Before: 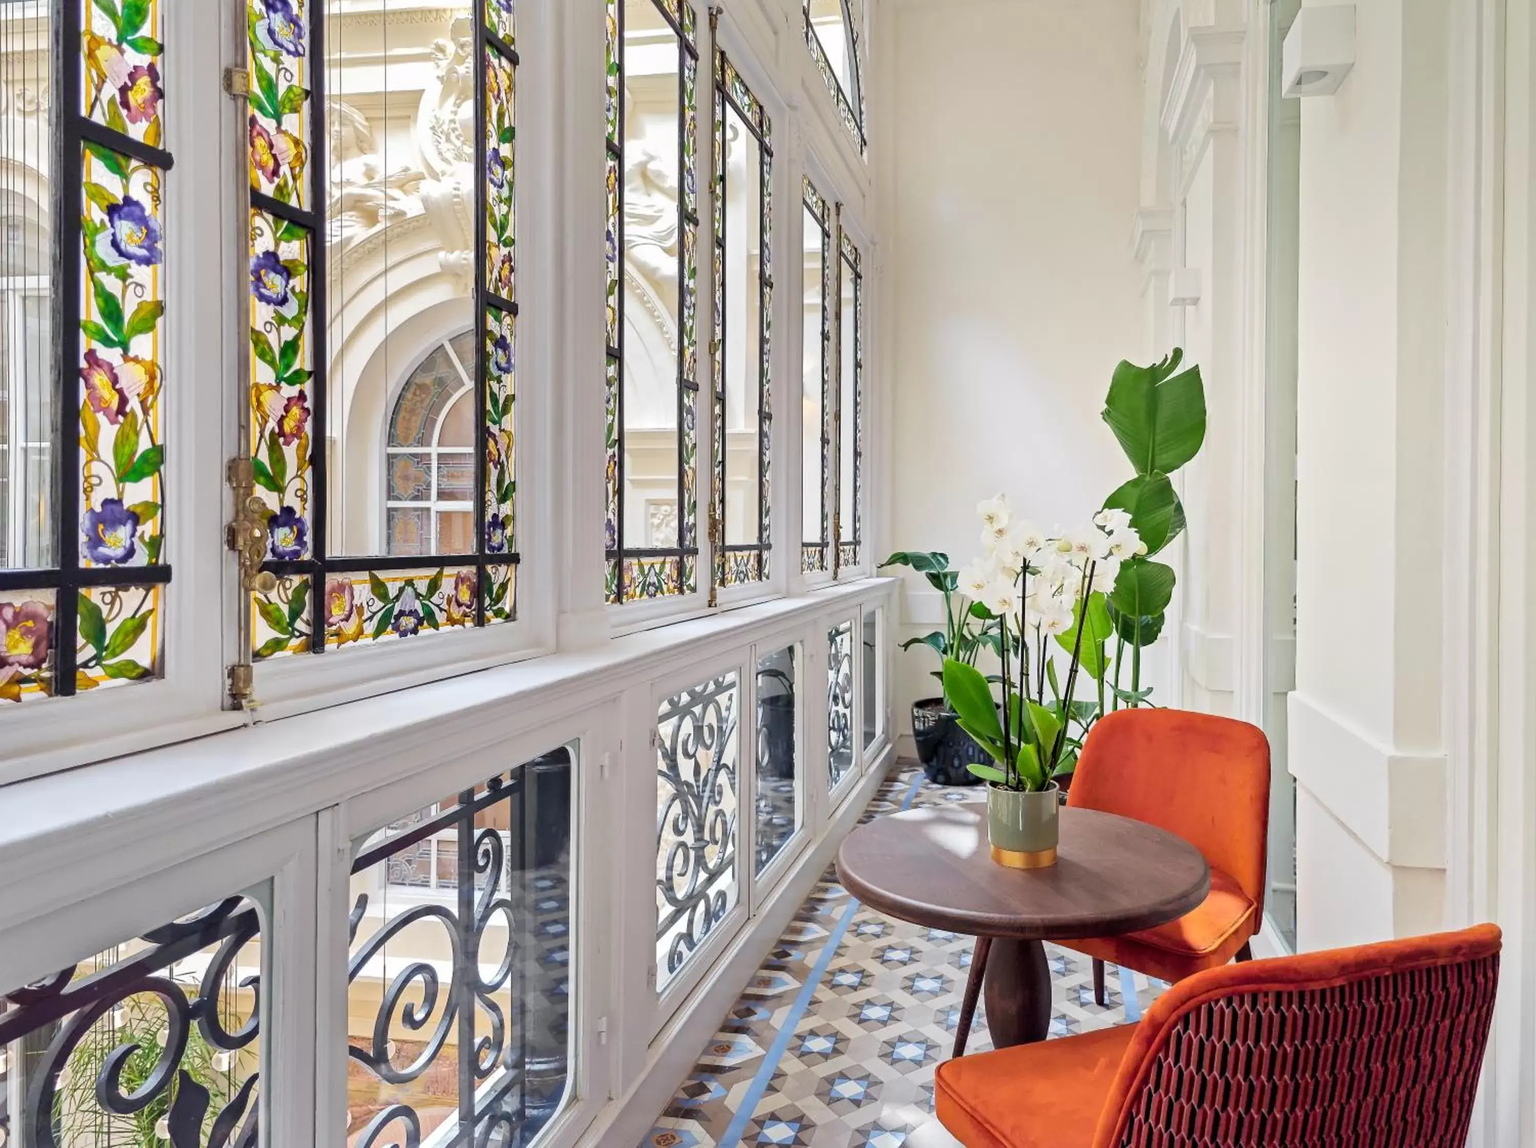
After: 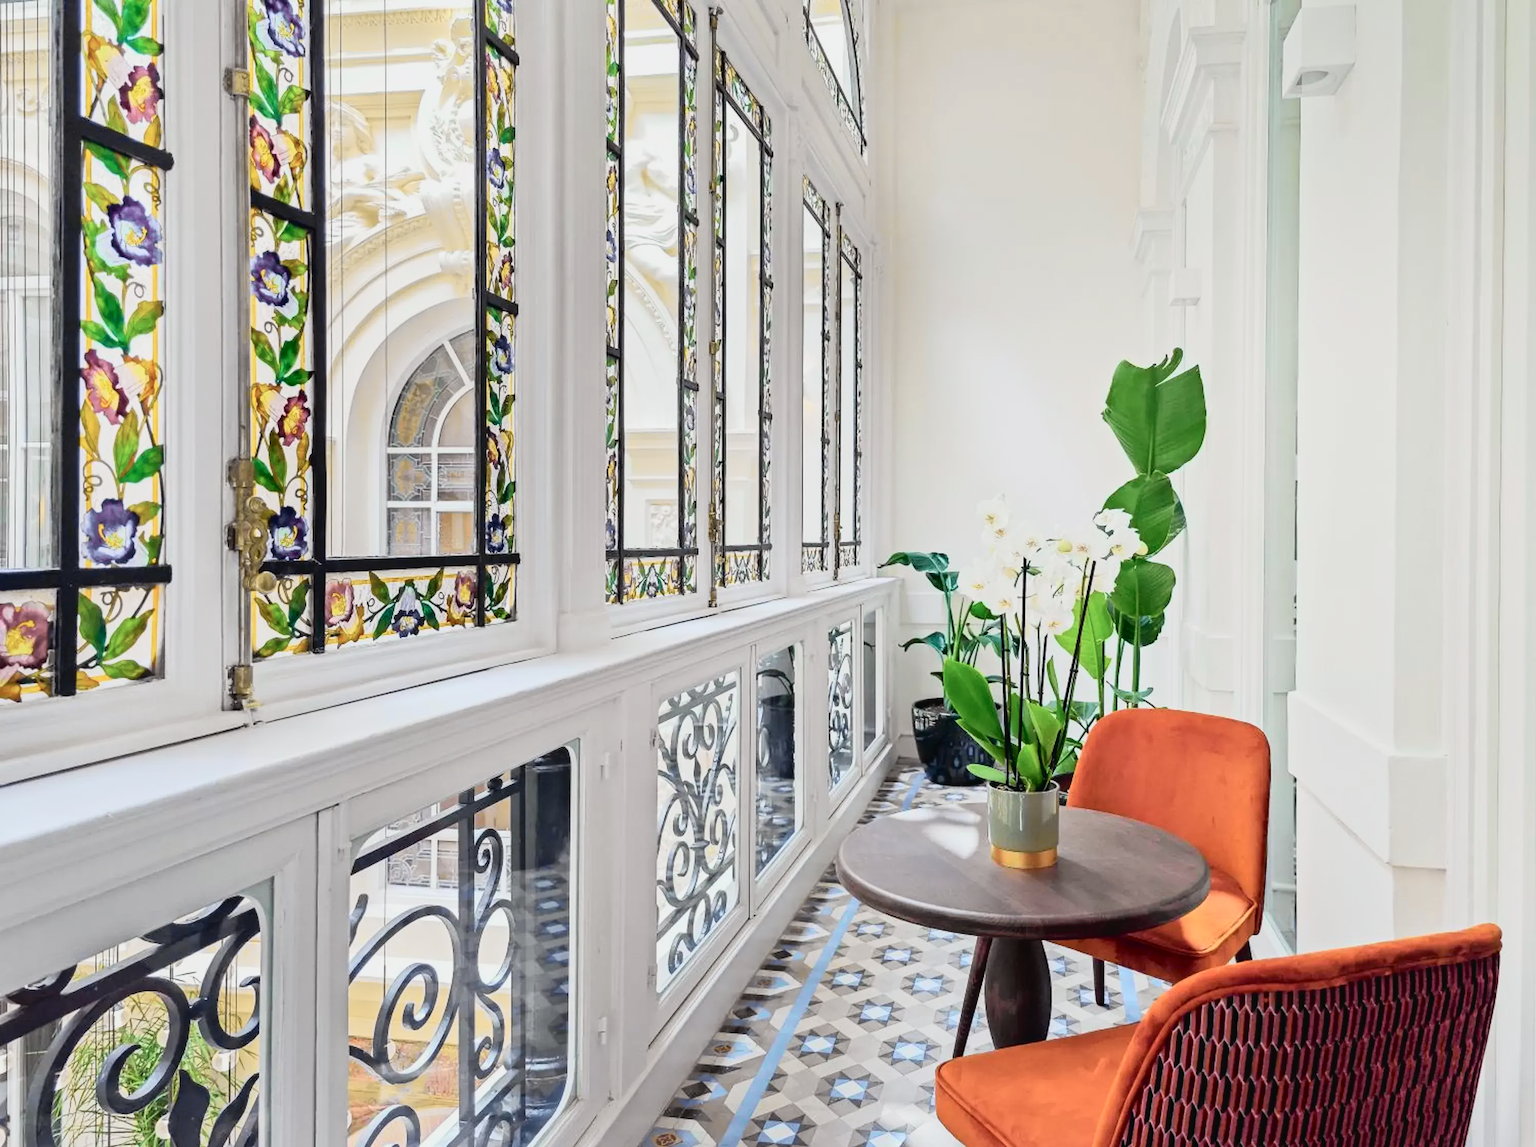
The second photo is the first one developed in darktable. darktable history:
contrast brightness saturation: contrast 0.06, brightness -0.01, saturation -0.23
tone curve: curves: ch0 [(0, 0.022) (0.114, 0.088) (0.282, 0.316) (0.446, 0.511) (0.613, 0.693) (0.786, 0.843) (0.999, 0.949)]; ch1 [(0, 0) (0.395, 0.343) (0.463, 0.427) (0.486, 0.474) (0.503, 0.5) (0.535, 0.522) (0.555, 0.566) (0.594, 0.614) (0.755, 0.793) (1, 1)]; ch2 [(0, 0) (0.369, 0.388) (0.449, 0.431) (0.501, 0.5) (0.528, 0.517) (0.561, 0.59) (0.612, 0.646) (0.697, 0.721) (1, 1)], color space Lab, independent channels, preserve colors none
